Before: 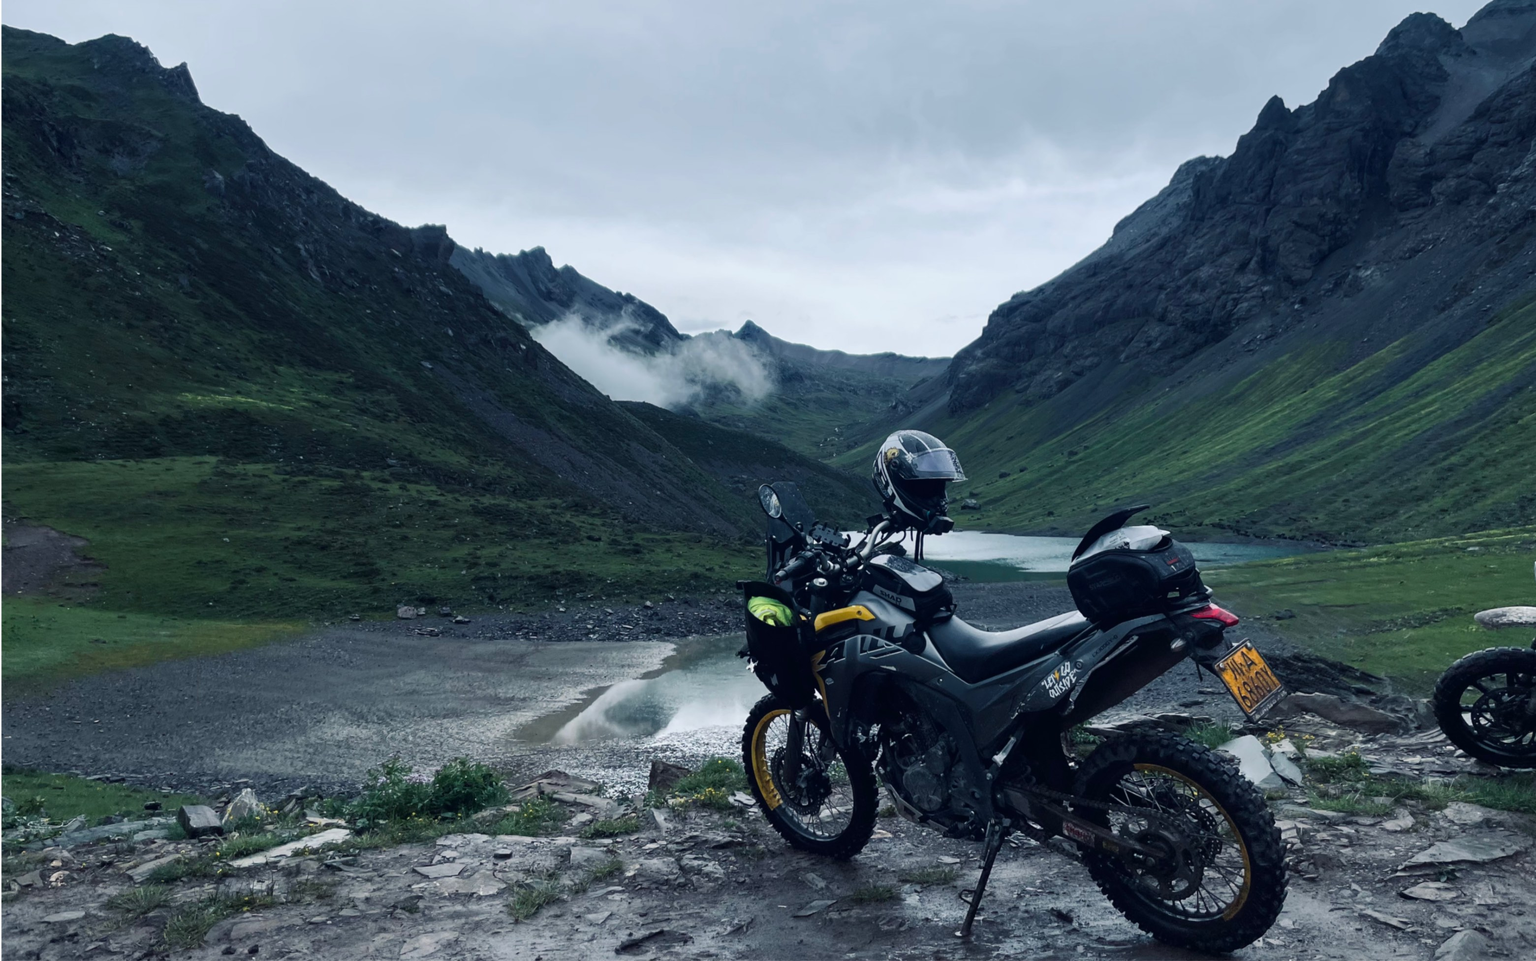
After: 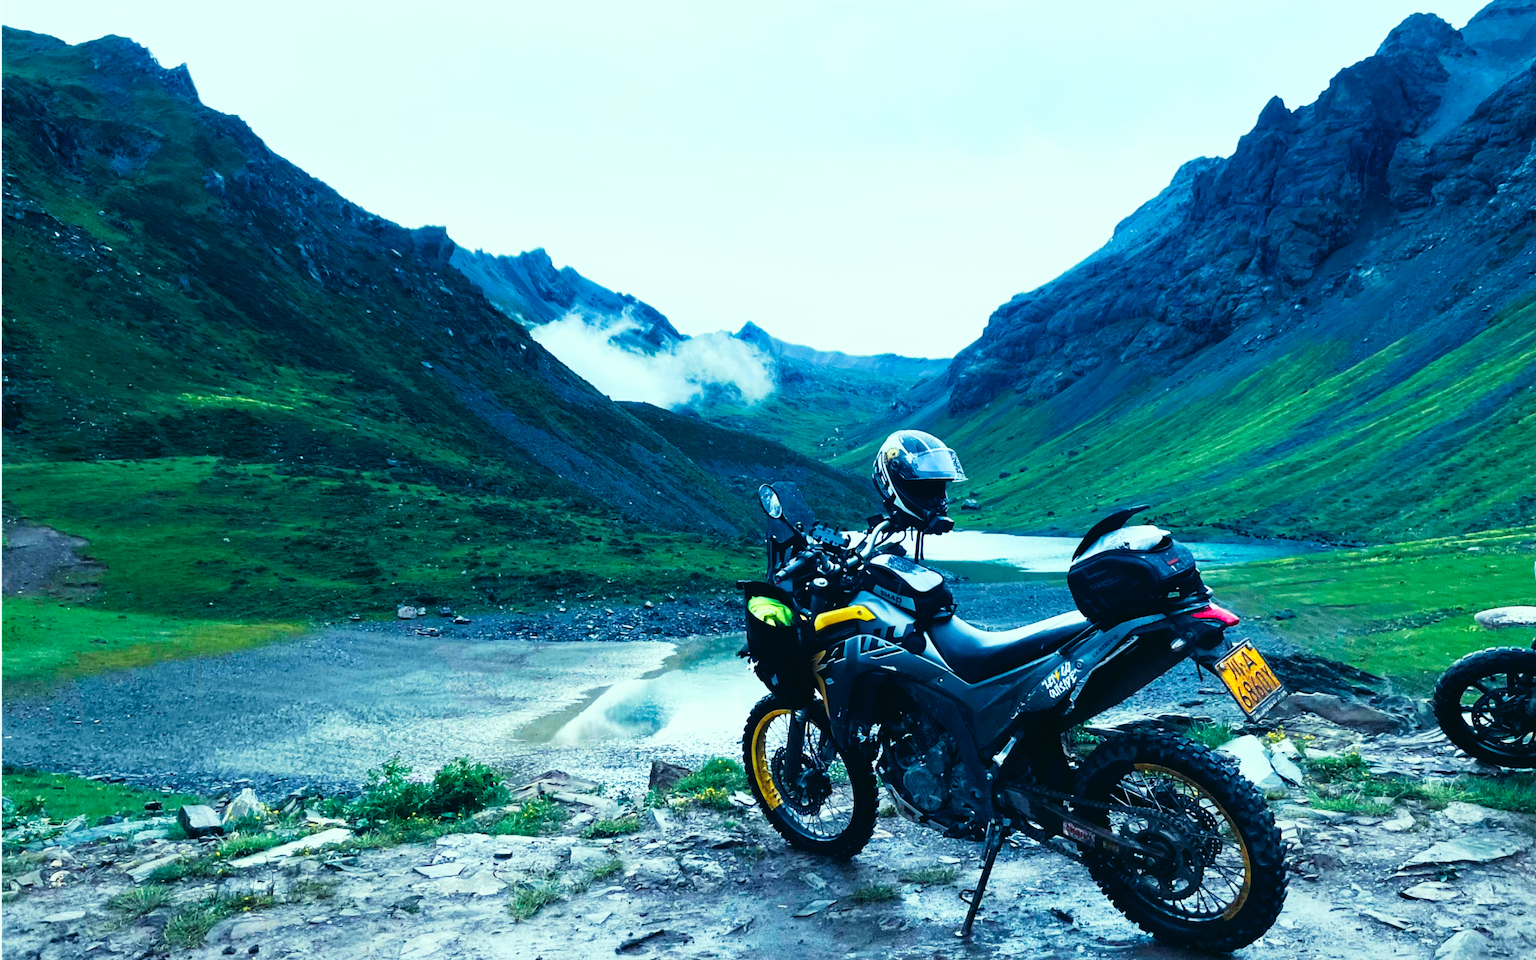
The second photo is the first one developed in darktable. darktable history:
color correction: highlights a* -7.49, highlights b* 1.18, shadows a* -3.57, saturation 1.44
contrast brightness saturation: brightness 0.145
base curve: curves: ch0 [(0, 0) (0.007, 0.004) (0.027, 0.03) (0.046, 0.07) (0.207, 0.54) (0.442, 0.872) (0.673, 0.972) (1, 1)], preserve colors none
